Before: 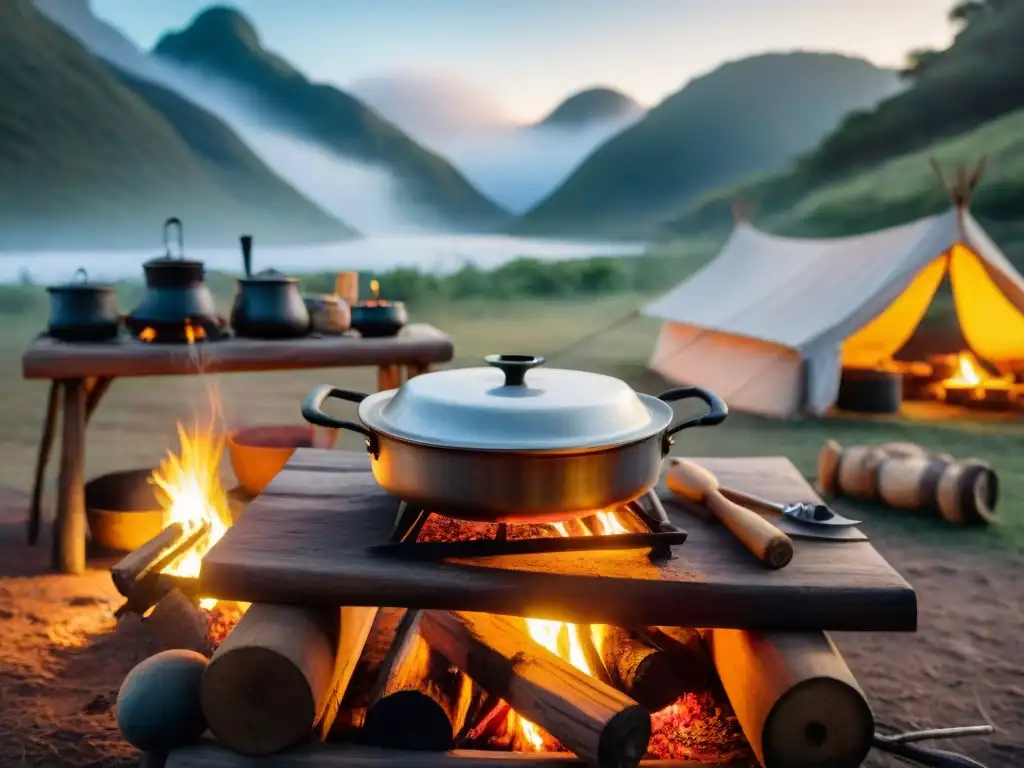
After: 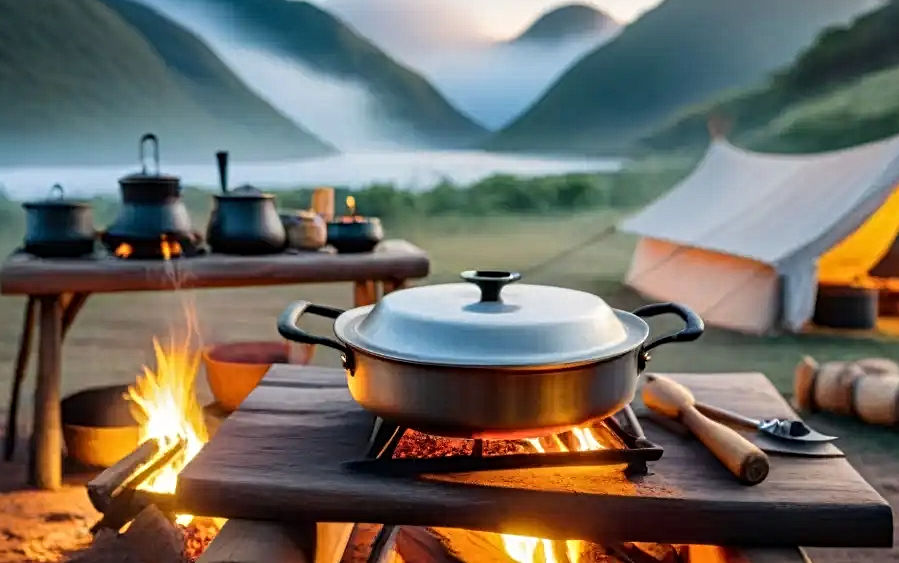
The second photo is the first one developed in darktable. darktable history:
tone equalizer: edges refinement/feathering 500, mask exposure compensation -1.57 EV, preserve details no
contrast equalizer: y [[0.5, 0.5, 0.5, 0.539, 0.64, 0.611], [0.5 ×6], [0.5 ×6], [0 ×6], [0 ×6]]
crop and rotate: left 2.394%, top 10.985%, right 9.722%, bottom 15.702%
